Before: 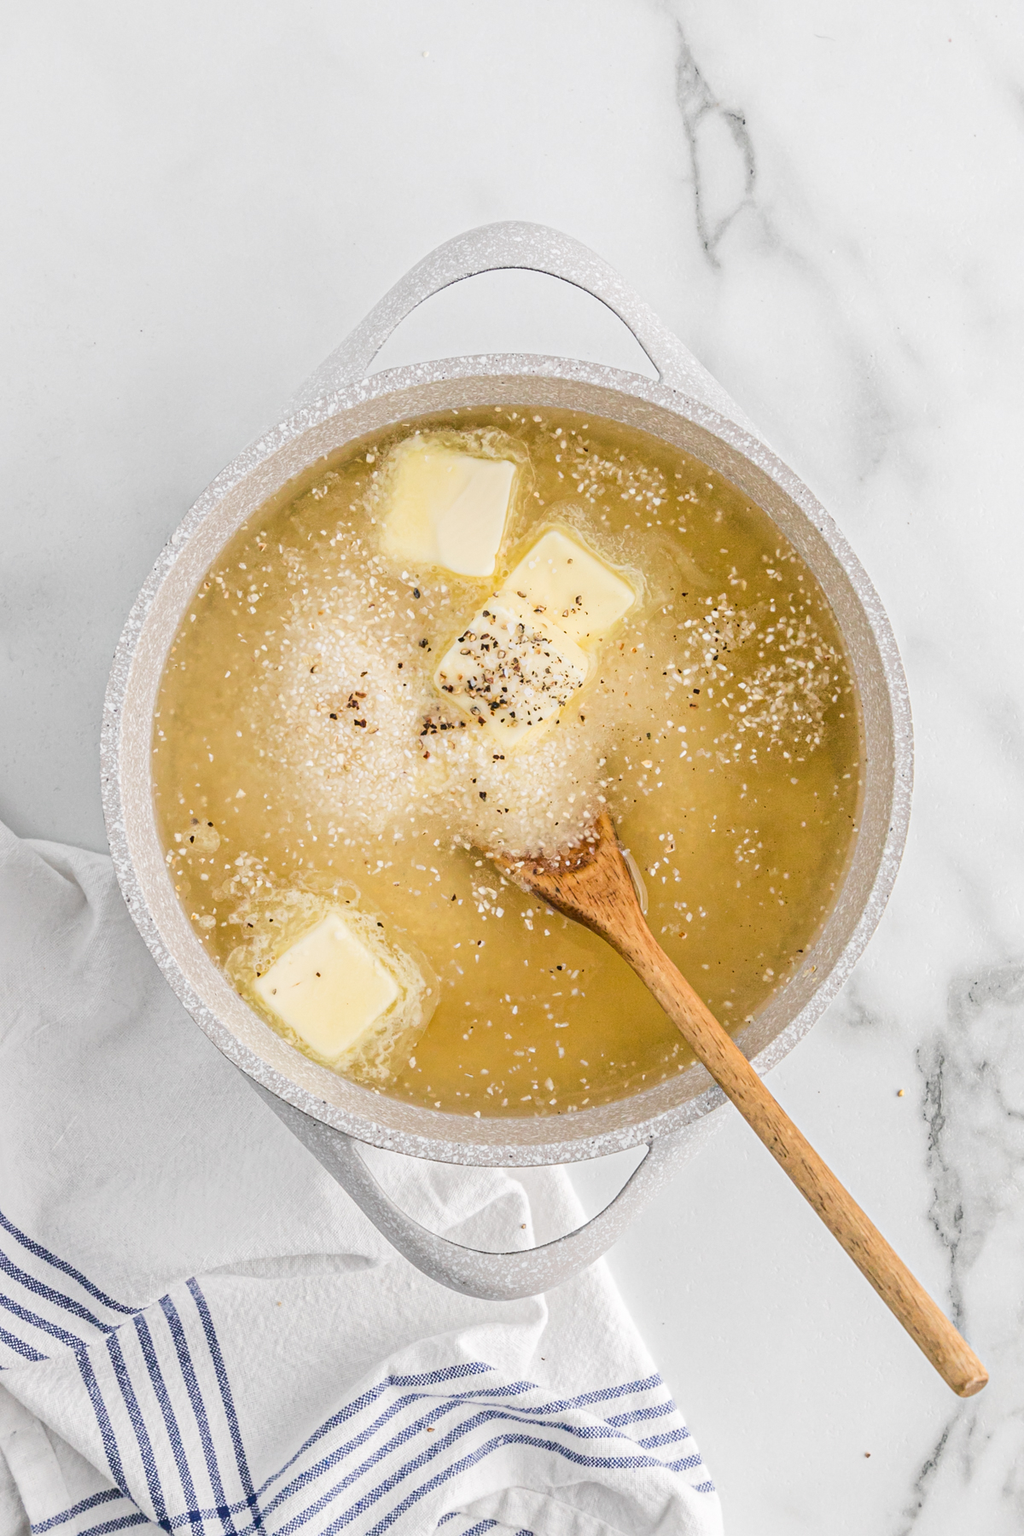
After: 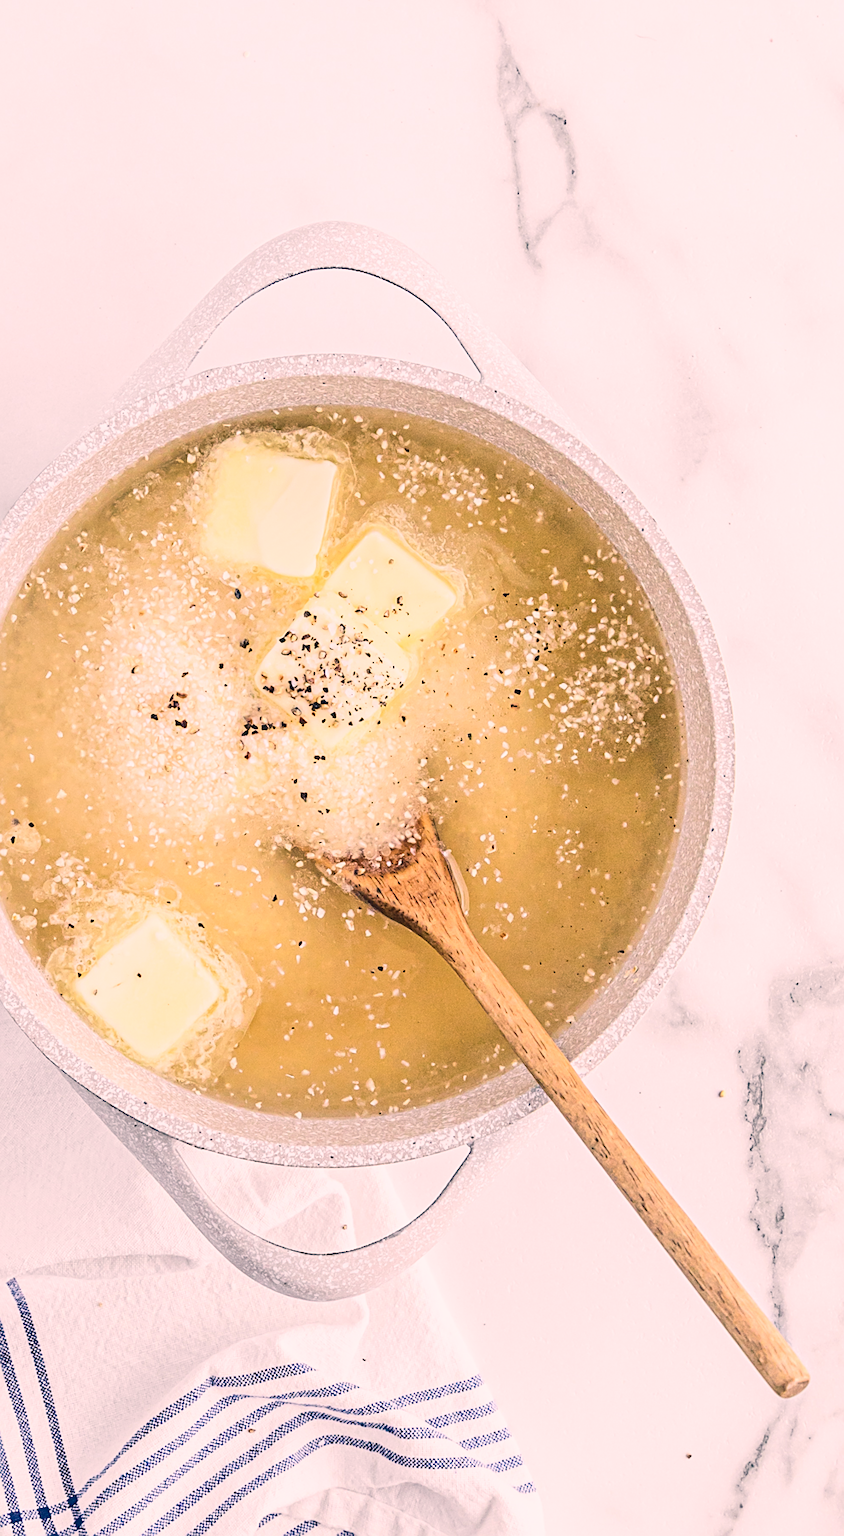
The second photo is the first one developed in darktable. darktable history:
crop: left 17.539%, bottom 0.041%
contrast brightness saturation: contrast -0.094, brightness 0.051, saturation 0.083
tone equalizer: edges refinement/feathering 500, mask exposure compensation -1.57 EV, preserve details no
color correction: highlights a* 14.28, highlights b* 6.04, shadows a* -5.71, shadows b* -15.16, saturation 0.861
sharpen: on, module defaults
tone curve: curves: ch0 [(0, 0) (0.003, 0.047) (0.011, 0.047) (0.025, 0.049) (0.044, 0.051) (0.069, 0.055) (0.1, 0.066) (0.136, 0.089) (0.177, 0.12) (0.224, 0.155) (0.277, 0.205) (0.335, 0.281) (0.399, 0.37) (0.468, 0.47) (0.543, 0.574) (0.623, 0.687) (0.709, 0.801) (0.801, 0.89) (0.898, 0.963) (1, 1)], color space Lab, independent channels, preserve colors none
